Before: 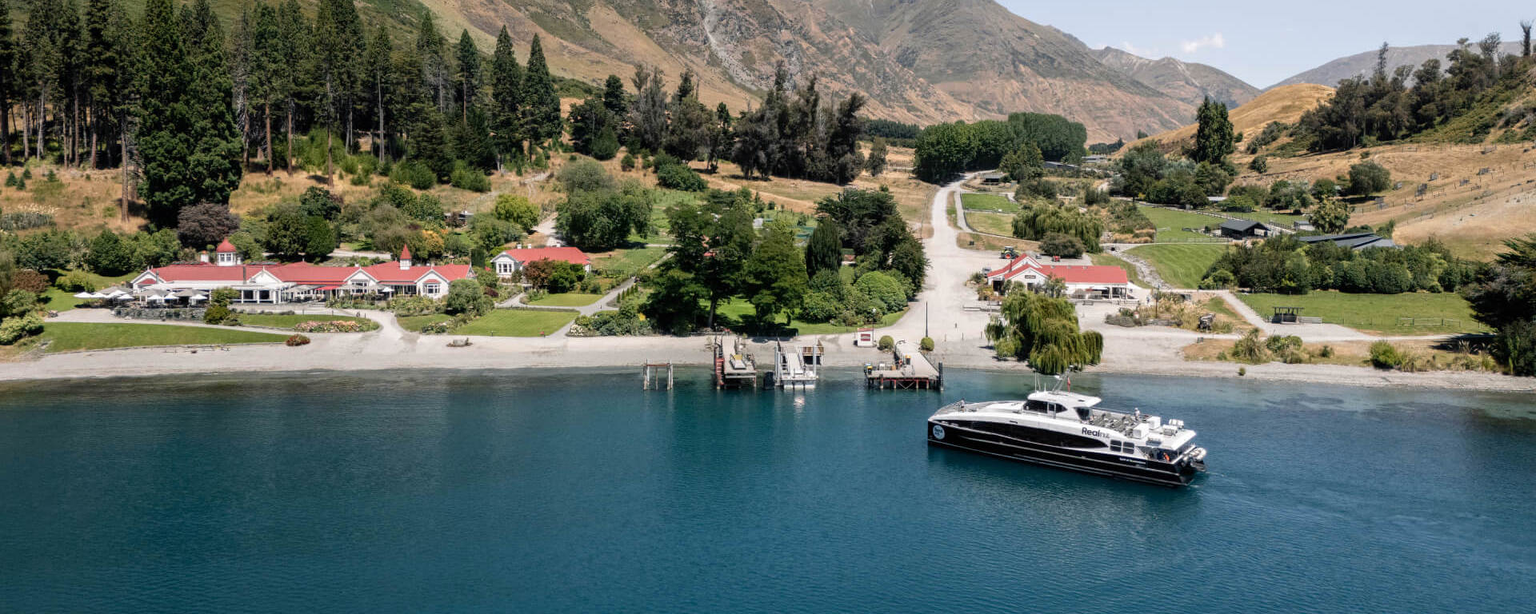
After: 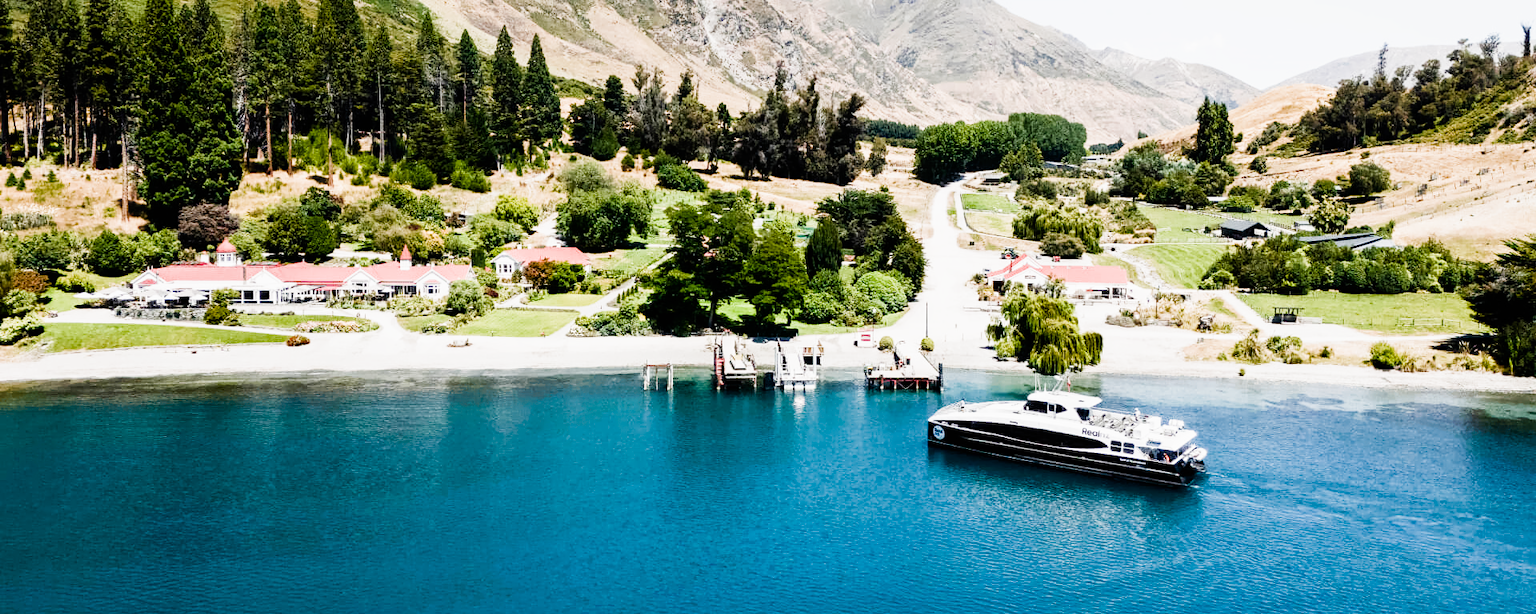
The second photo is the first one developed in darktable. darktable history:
color balance rgb: perceptual saturation grading › highlights -29.58%, perceptual saturation grading › mid-tones 29.47%, perceptual saturation grading › shadows 59.73%, perceptual brilliance grading › global brilliance -17.79%, perceptual brilliance grading › highlights 28.73%, global vibrance 15.44%
denoise (profiled): preserve shadows 1.28, scattering 0.021, a [-1, 0, 0], compensate highlight preservation false
exposure: exposure 1 EV, compensate highlight preservation false
lens correction: correction method embedded metadata, scale 1.01, crop 1, focal 35, aperture 1.8, distance 0.827, camera "ILCE-7M4", lens "FE 35mm f/1.8"
sigmoid: contrast 1.8
